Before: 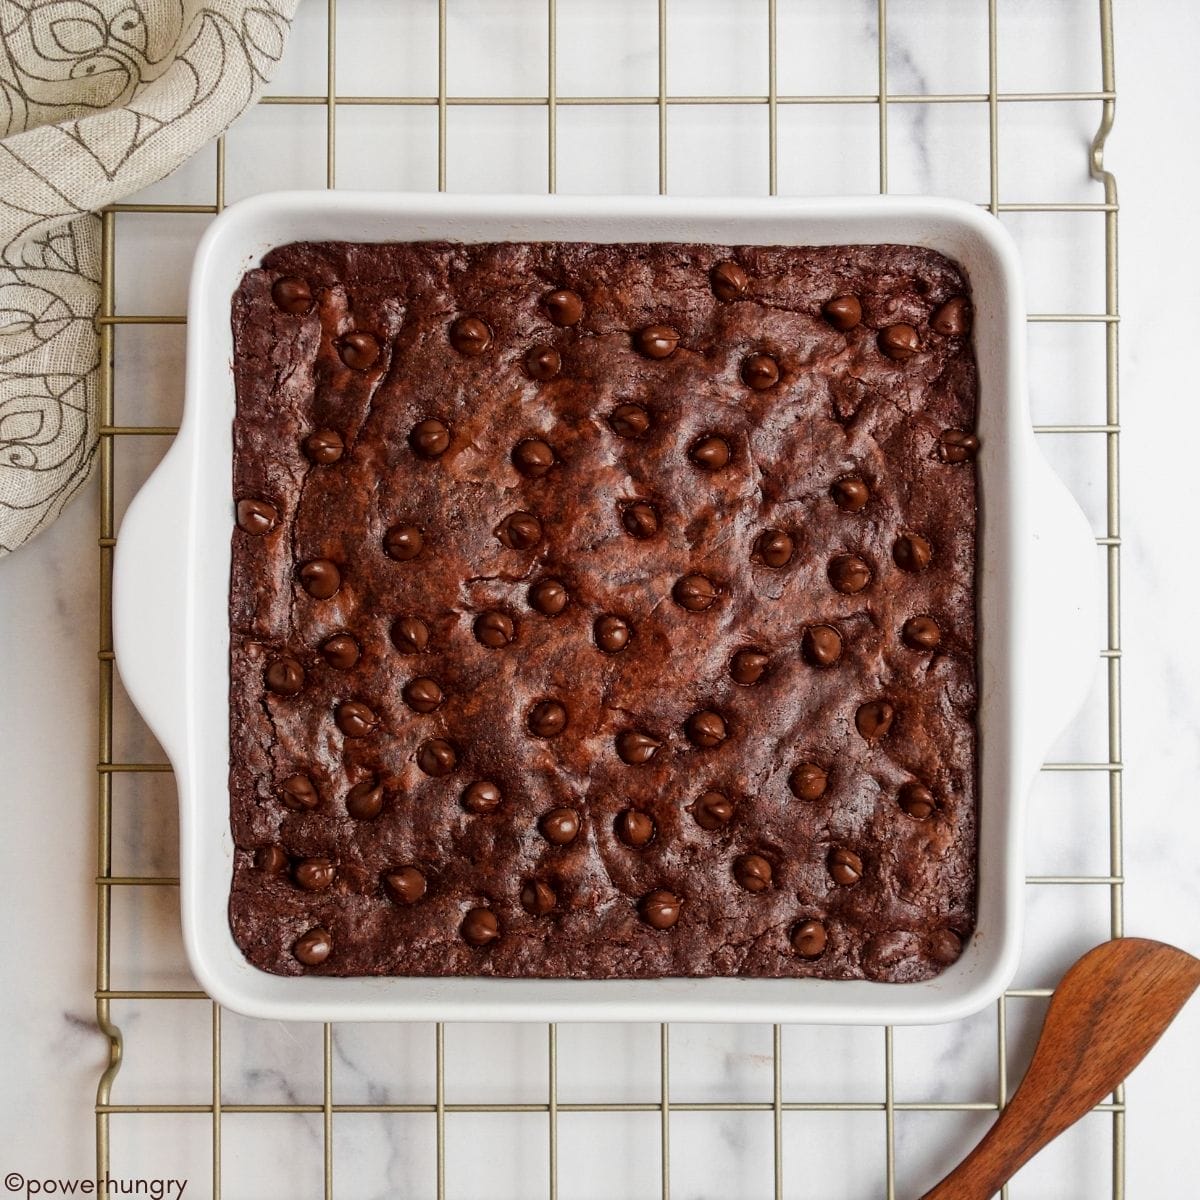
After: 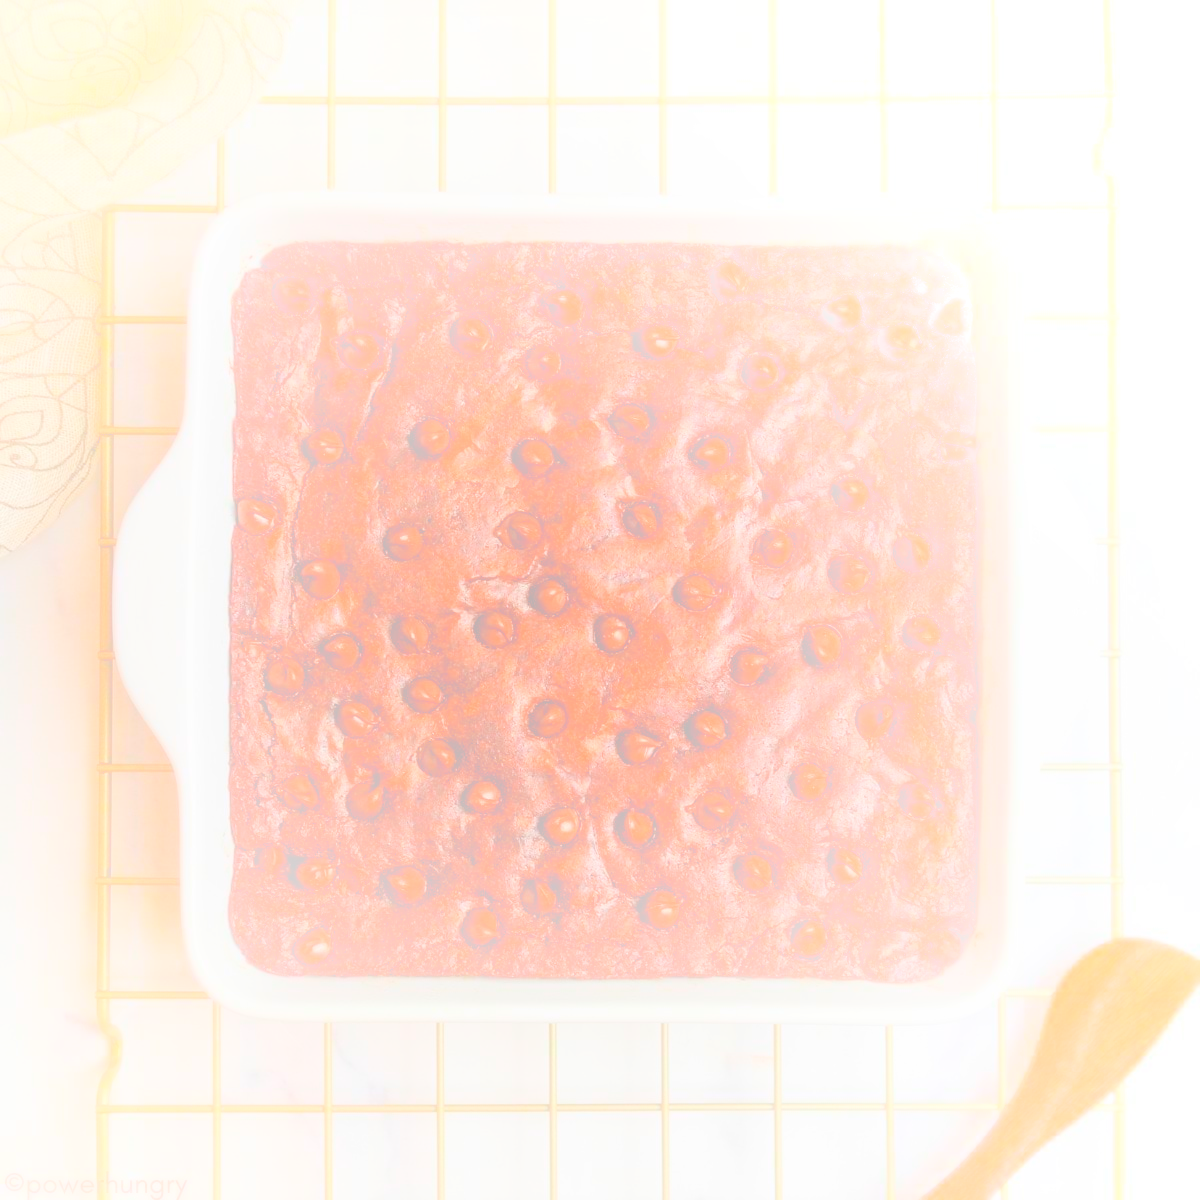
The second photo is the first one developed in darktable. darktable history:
contrast brightness saturation: saturation 0.1
bloom: size 70%, threshold 25%, strength 70%
